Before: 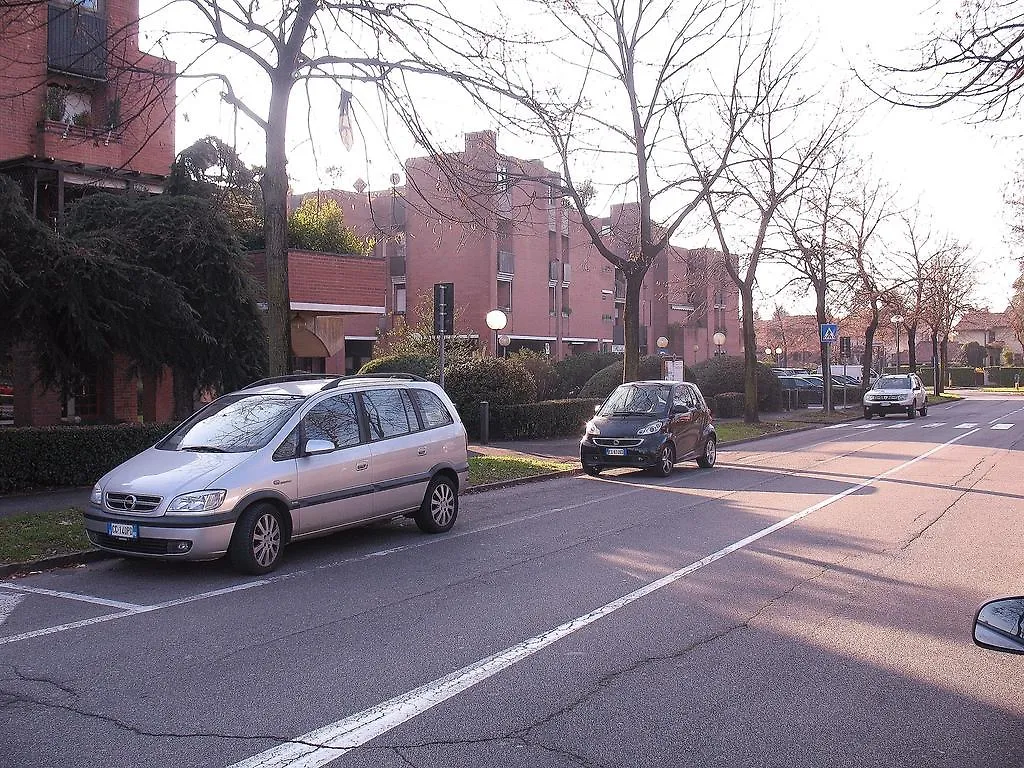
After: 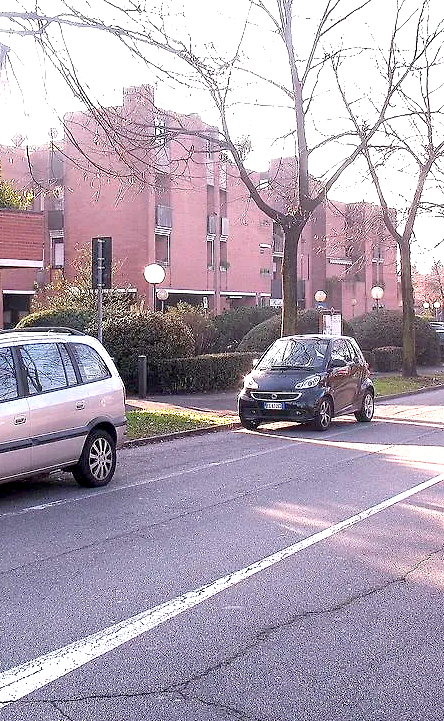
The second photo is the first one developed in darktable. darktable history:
crop: left 33.452%, top 6.025%, right 23.155%
exposure: black level correction 0.008, exposure 0.979 EV, compensate highlight preservation false
